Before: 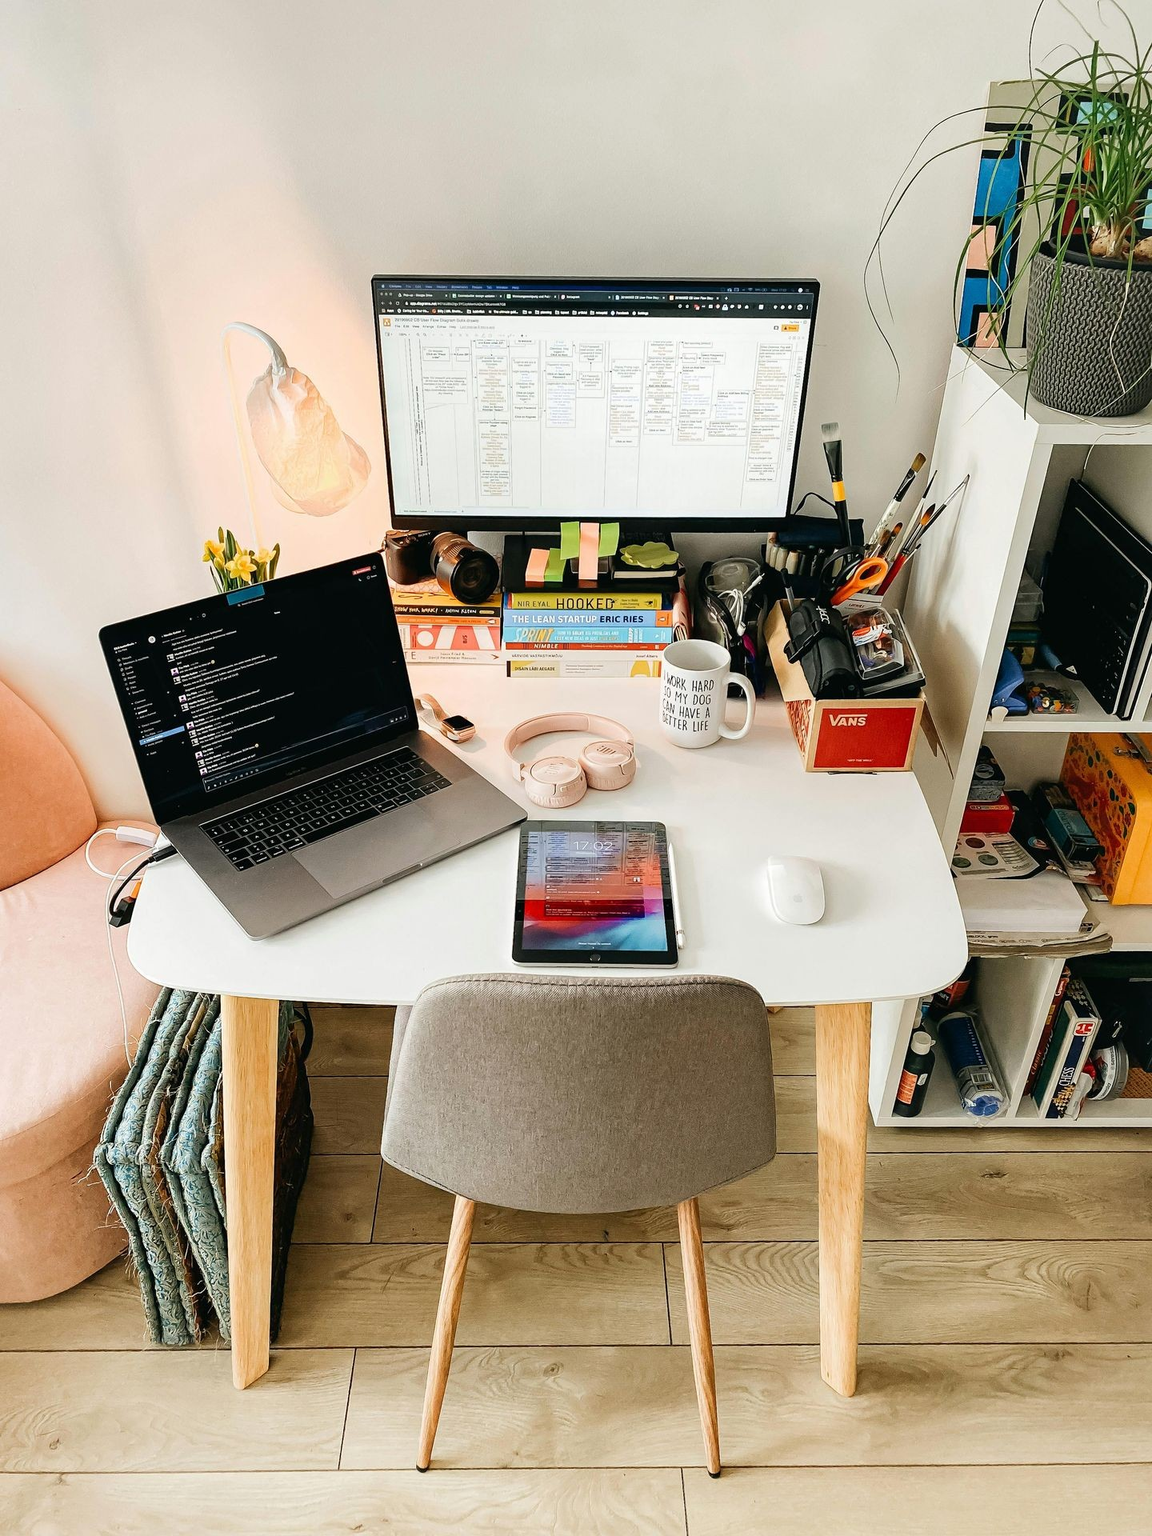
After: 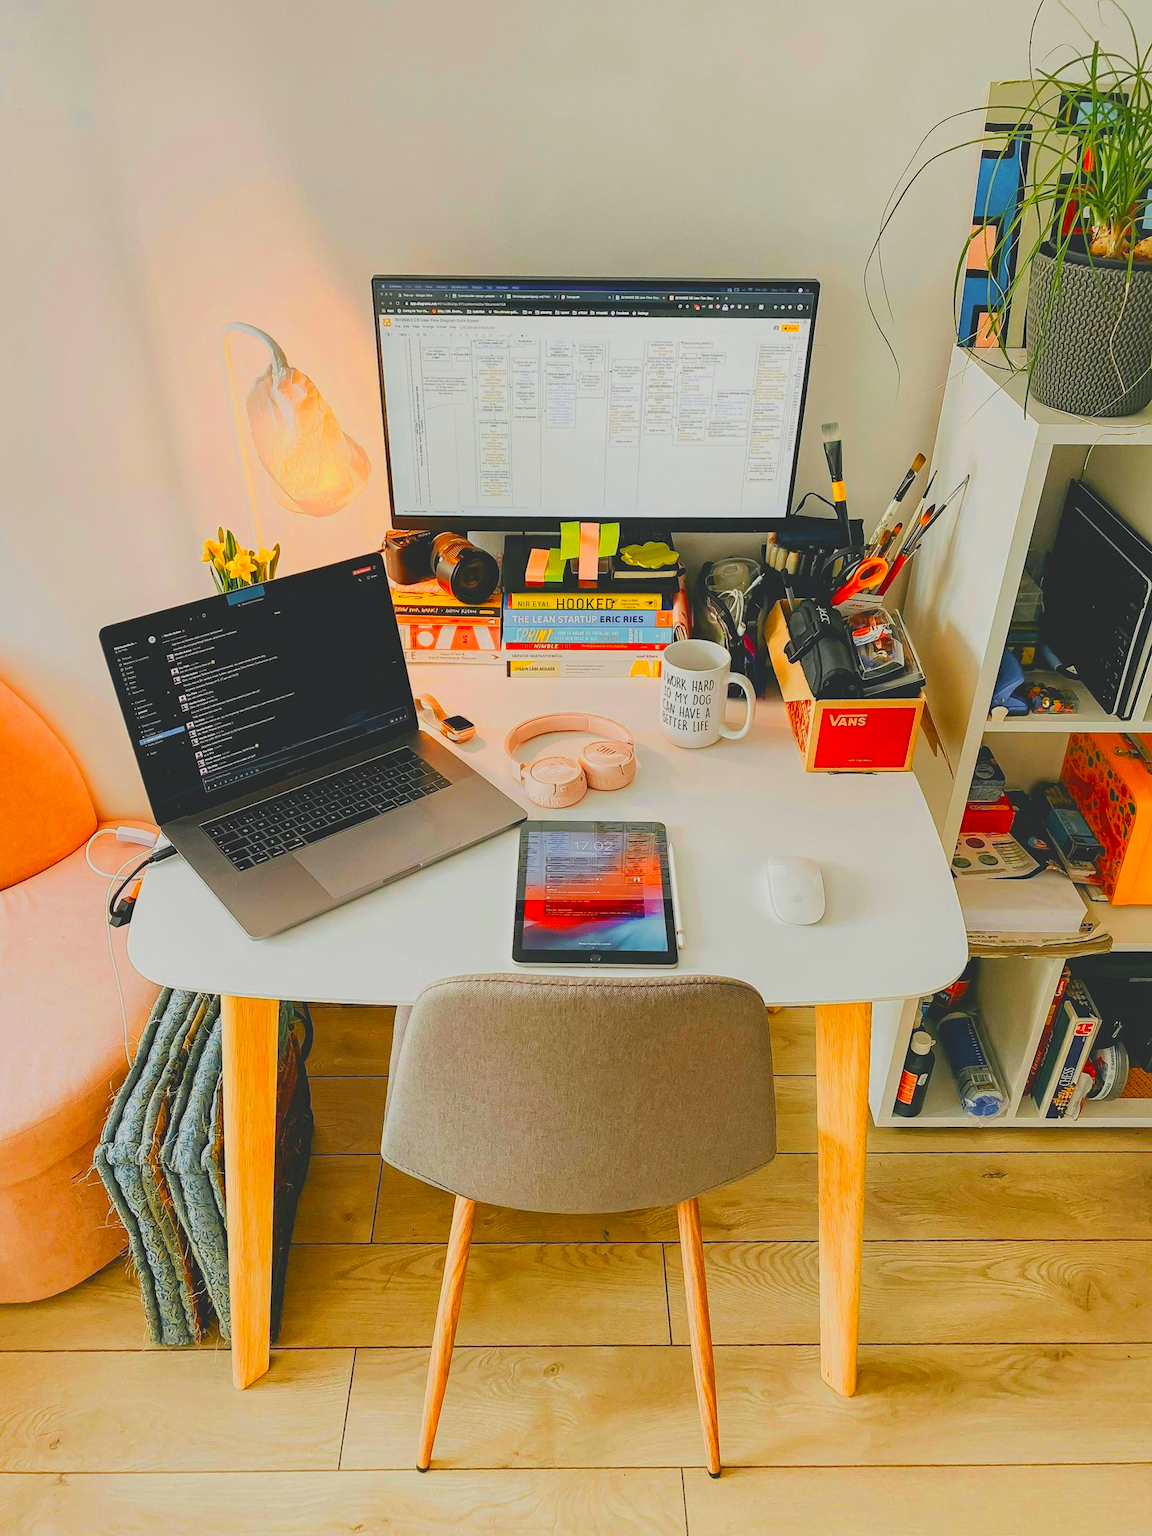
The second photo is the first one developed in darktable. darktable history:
lowpass: radius 0.1, contrast 0.85, saturation 1.1, unbound 0
contrast brightness saturation: contrast -0.19, saturation 0.19
color zones: curves: ch0 [(0, 0.511) (0.143, 0.531) (0.286, 0.56) (0.429, 0.5) (0.571, 0.5) (0.714, 0.5) (0.857, 0.5) (1, 0.5)]; ch1 [(0, 0.525) (0.143, 0.705) (0.286, 0.715) (0.429, 0.35) (0.571, 0.35) (0.714, 0.35) (0.857, 0.4) (1, 0.4)]; ch2 [(0, 0.572) (0.143, 0.512) (0.286, 0.473) (0.429, 0.45) (0.571, 0.5) (0.714, 0.5) (0.857, 0.518) (1, 0.518)]
